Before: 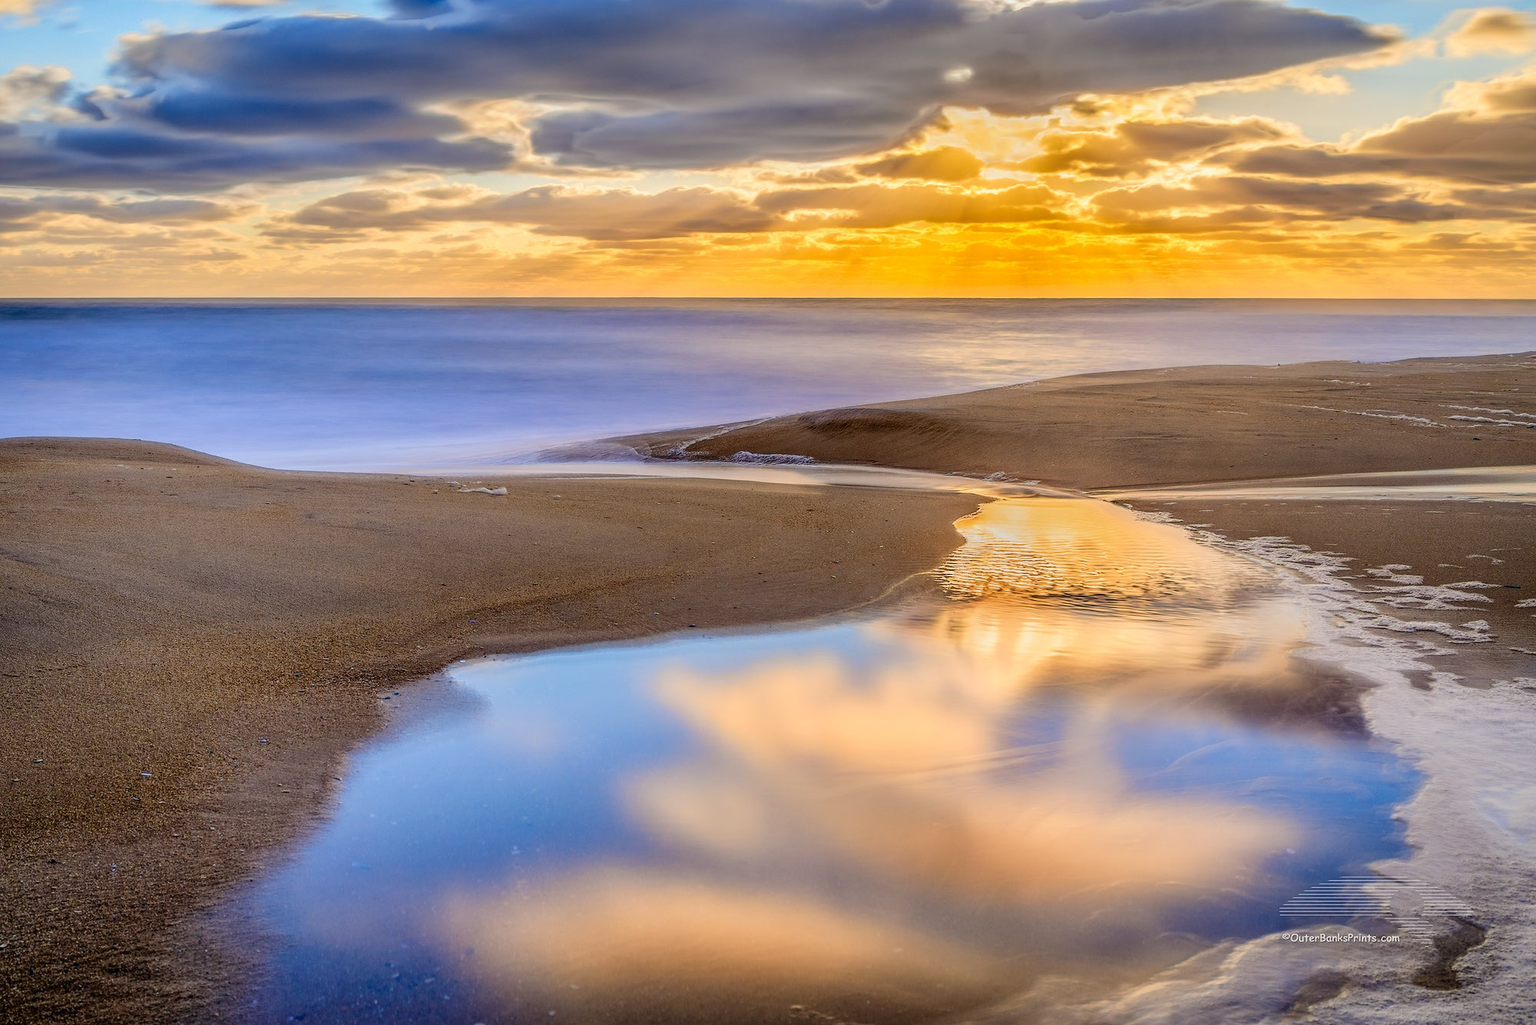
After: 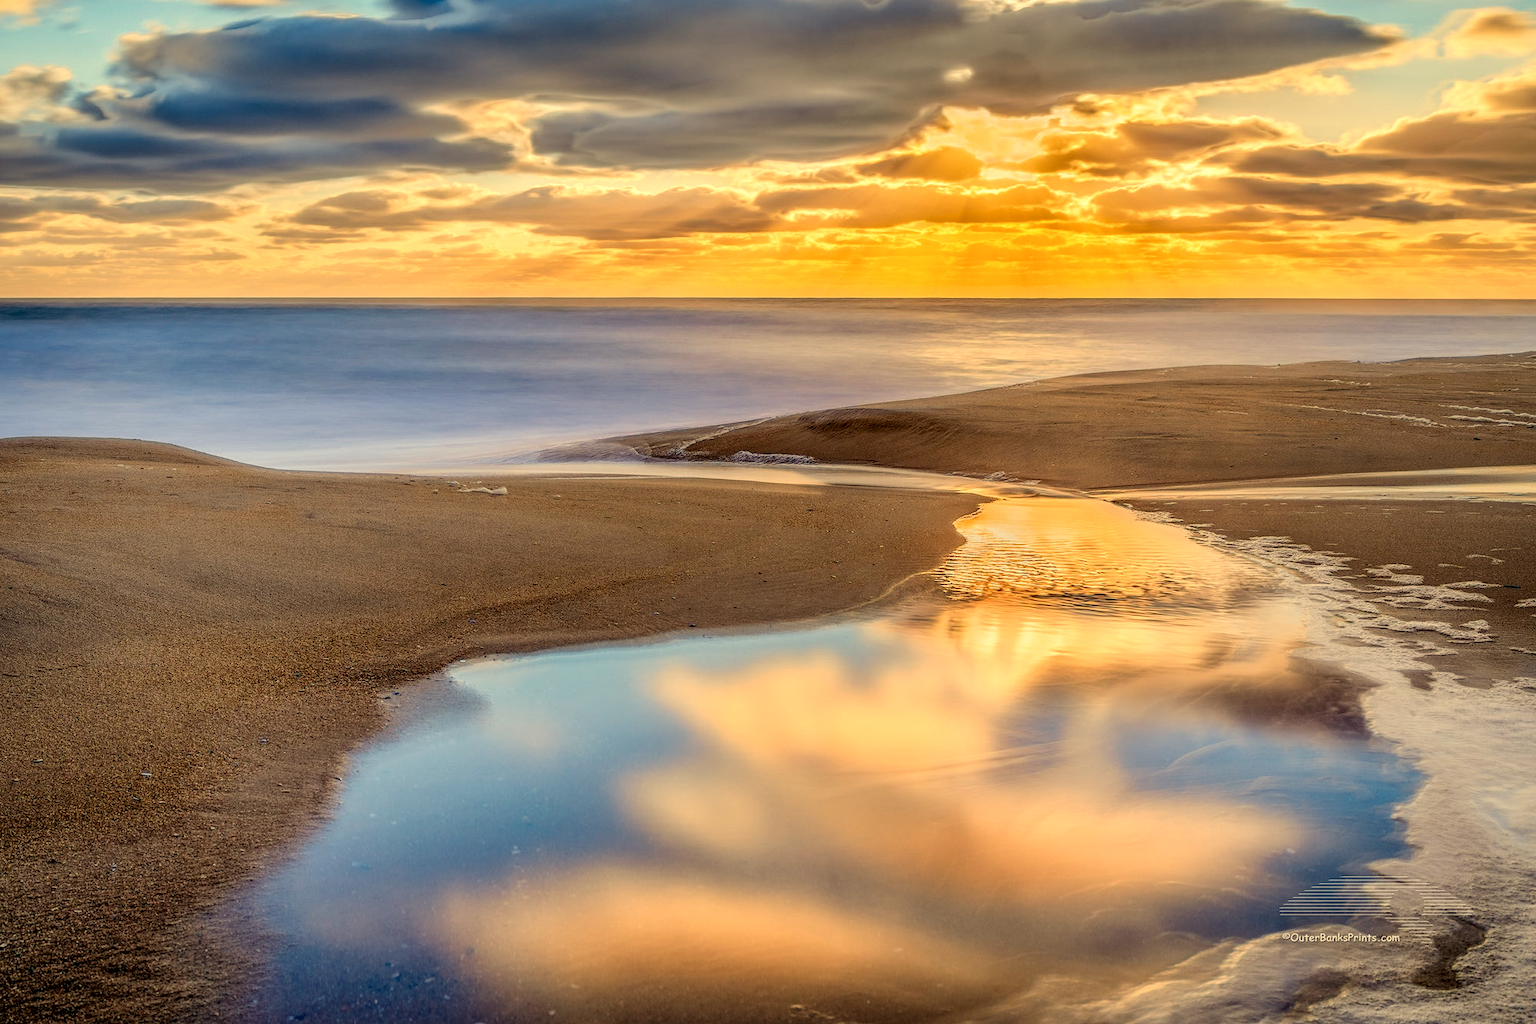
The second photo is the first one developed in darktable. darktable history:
white balance: red 1.08, blue 0.791
local contrast: on, module defaults
